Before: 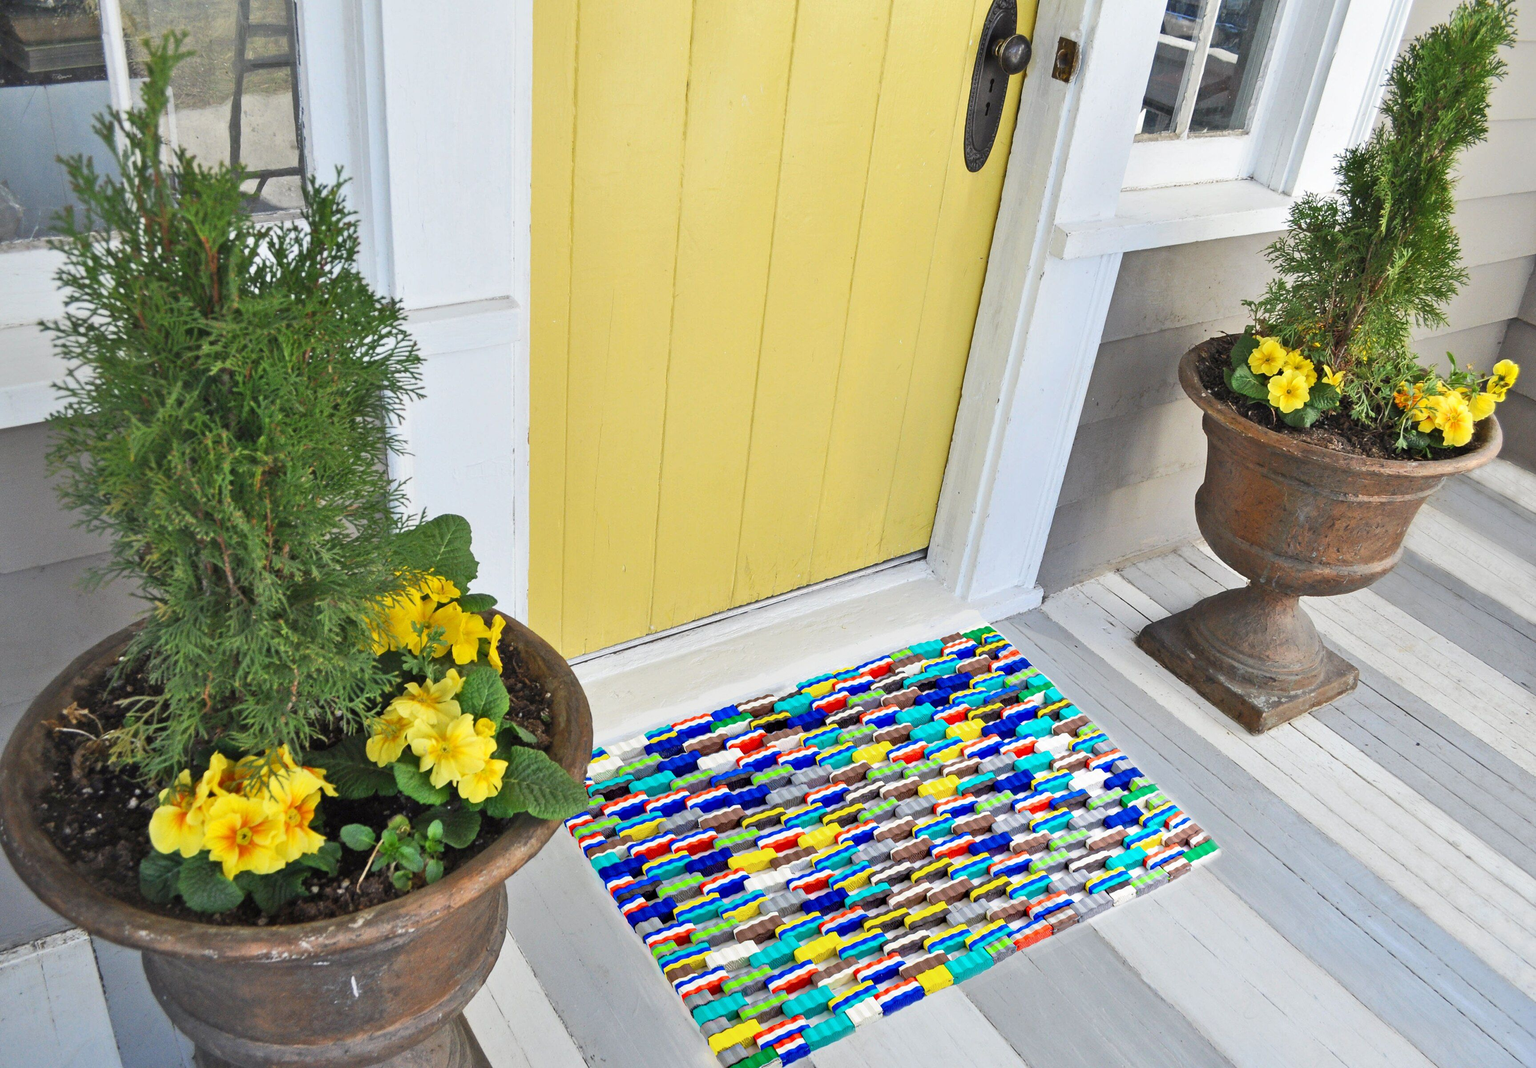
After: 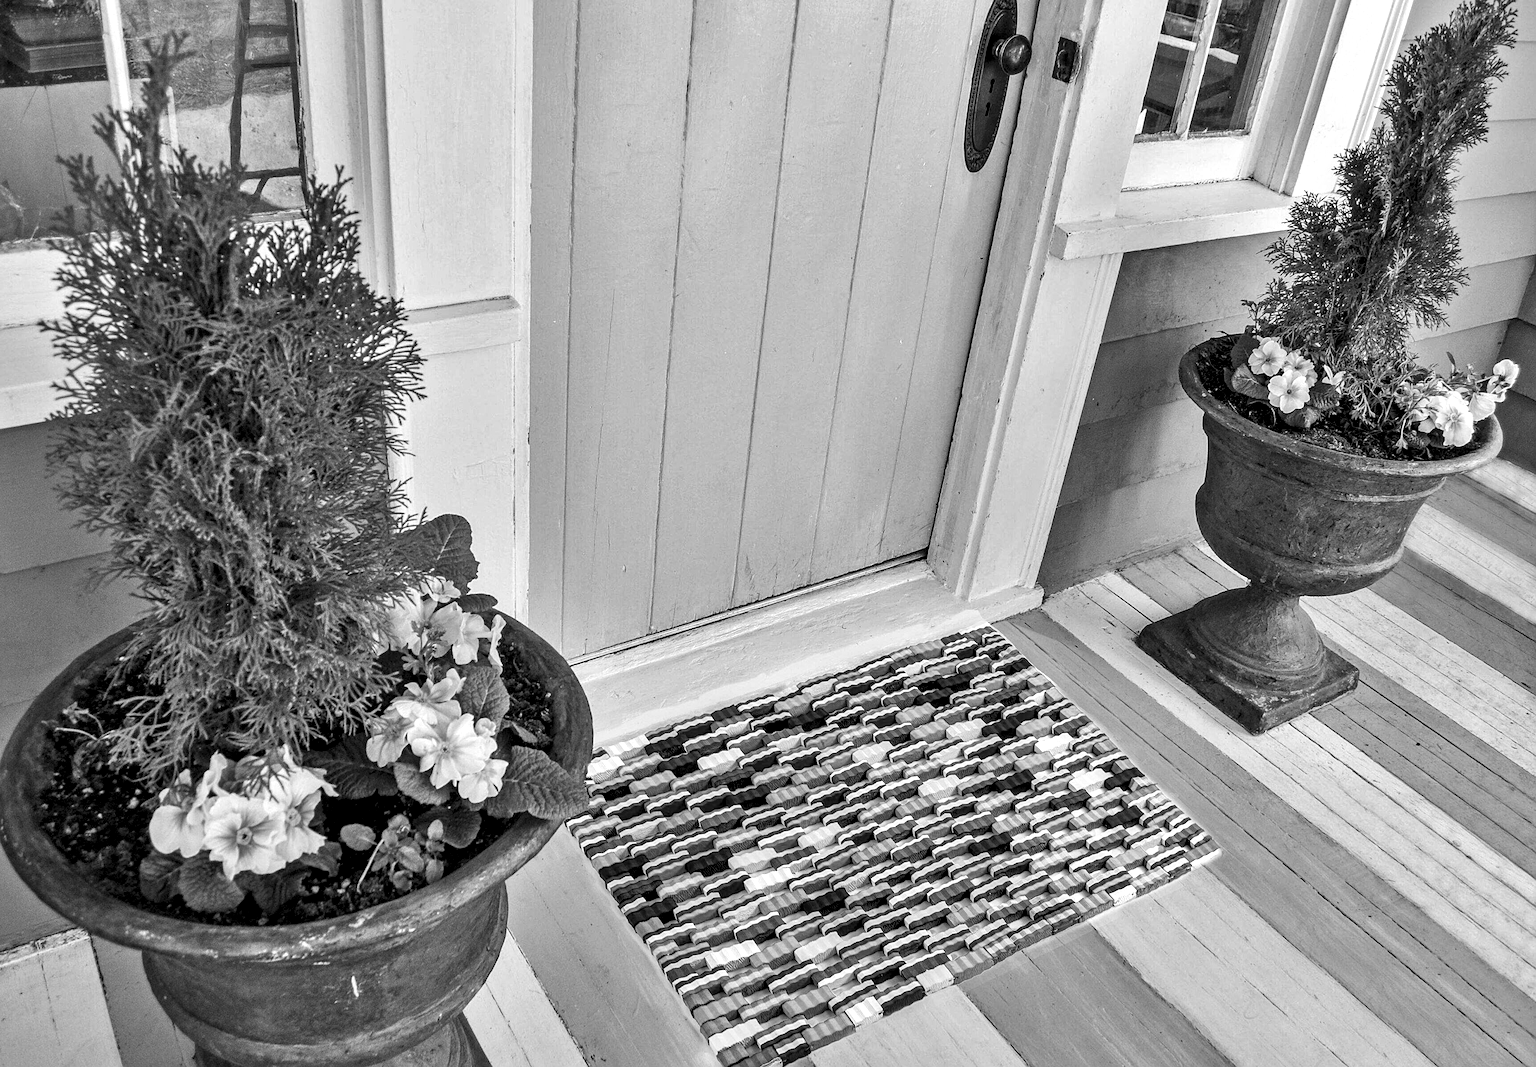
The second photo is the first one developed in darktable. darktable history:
sharpen: radius 2.167, amount 0.381, threshold 0
shadows and highlights: soften with gaussian
local contrast: highlights 79%, shadows 56%, detail 175%, midtone range 0.428
tone equalizer: on, module defaults
monochrome: a -35.87, b 49.73, size 1.7
